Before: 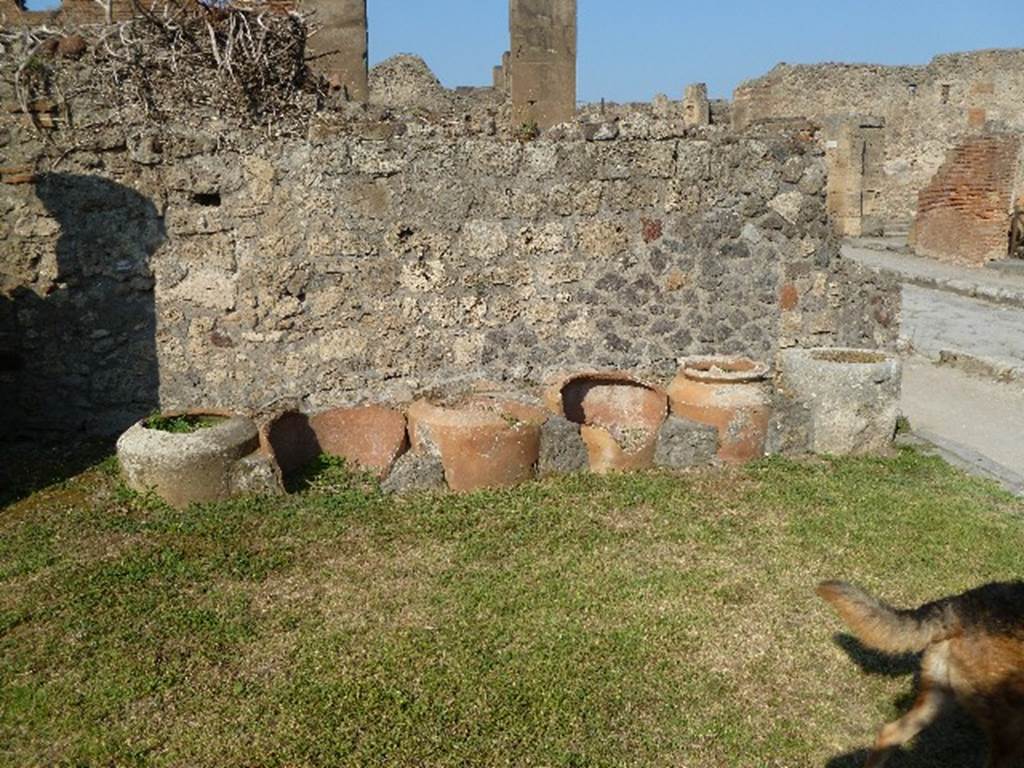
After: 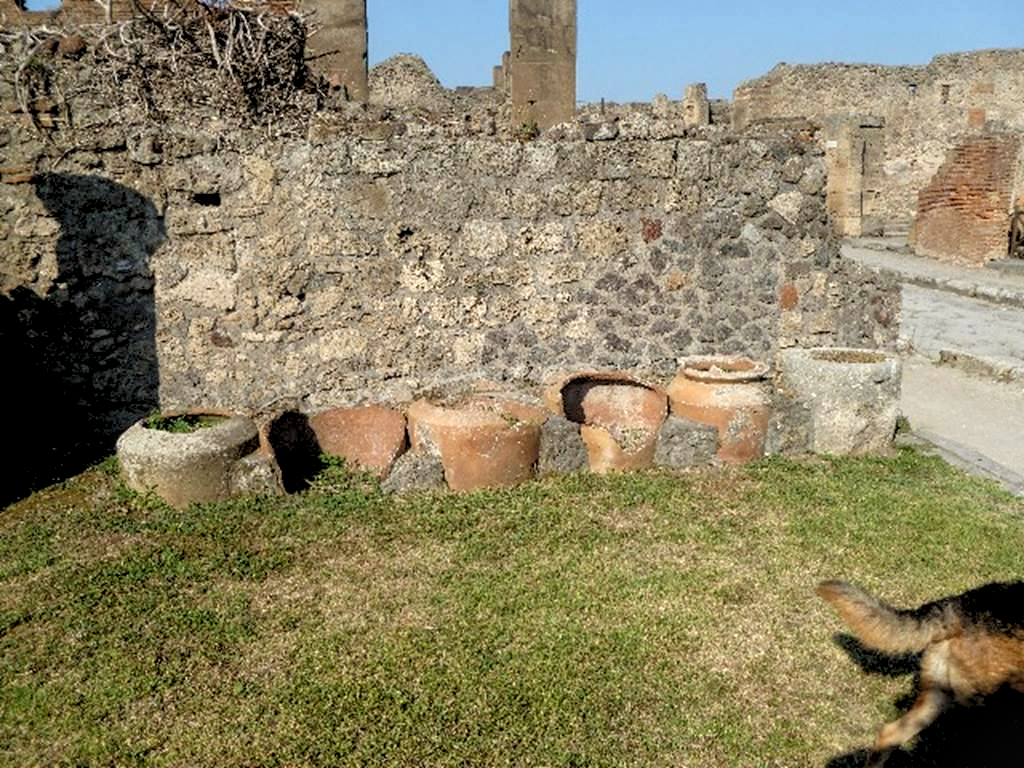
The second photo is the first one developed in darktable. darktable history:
local contrast: on, module defaults
white balance: red 1.009, blue 0.985
rgb levels: levels [[0.013, 0.434, 0.89], [0, 0.5, 1], [0, 0.5, 1]]
